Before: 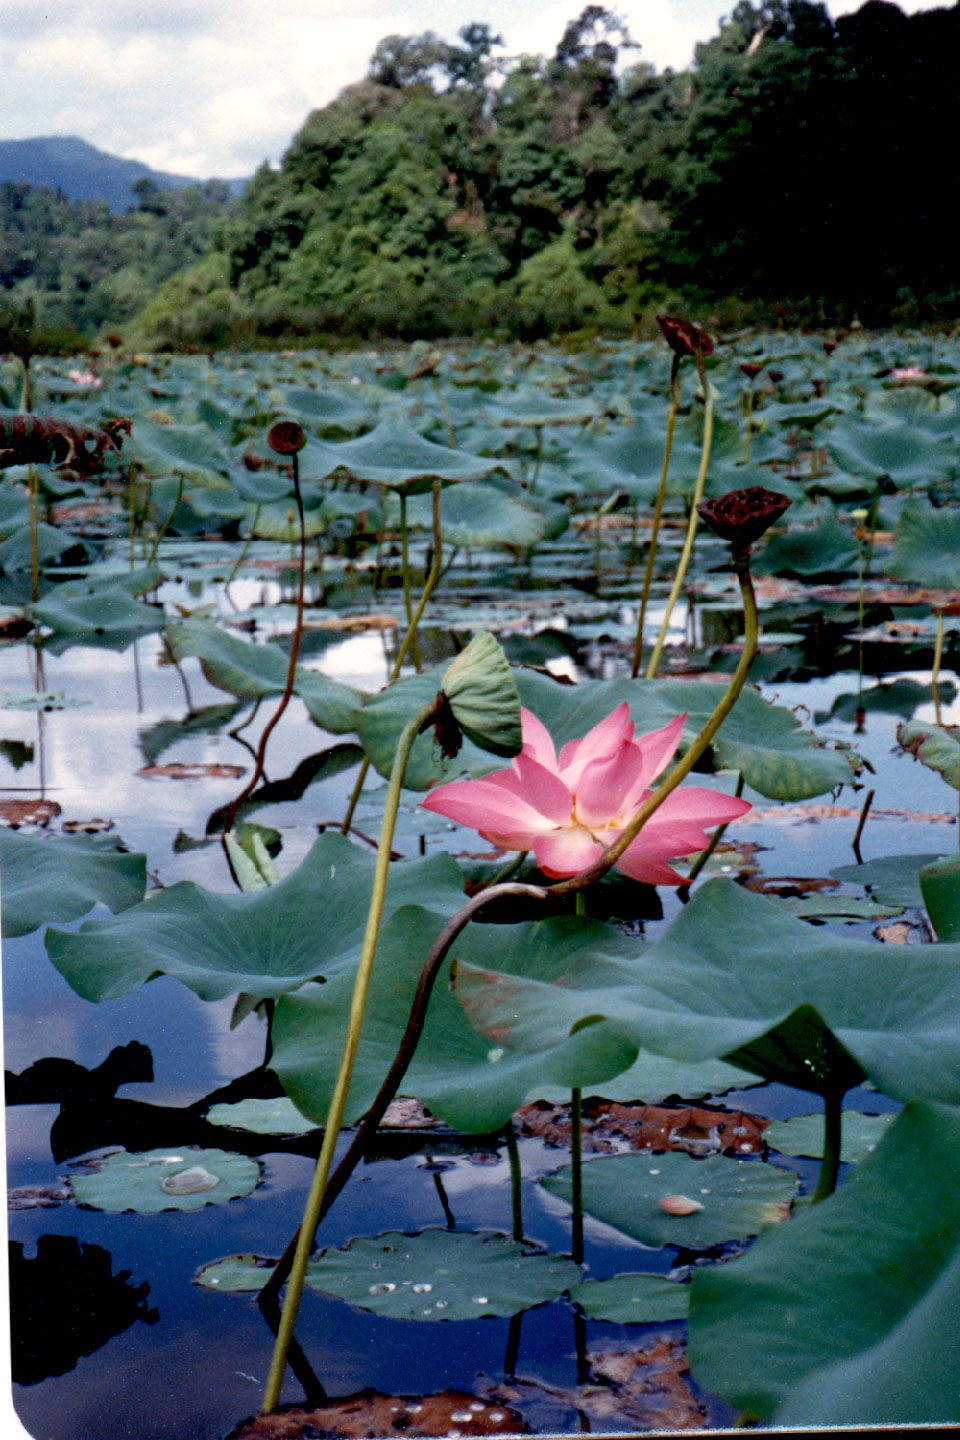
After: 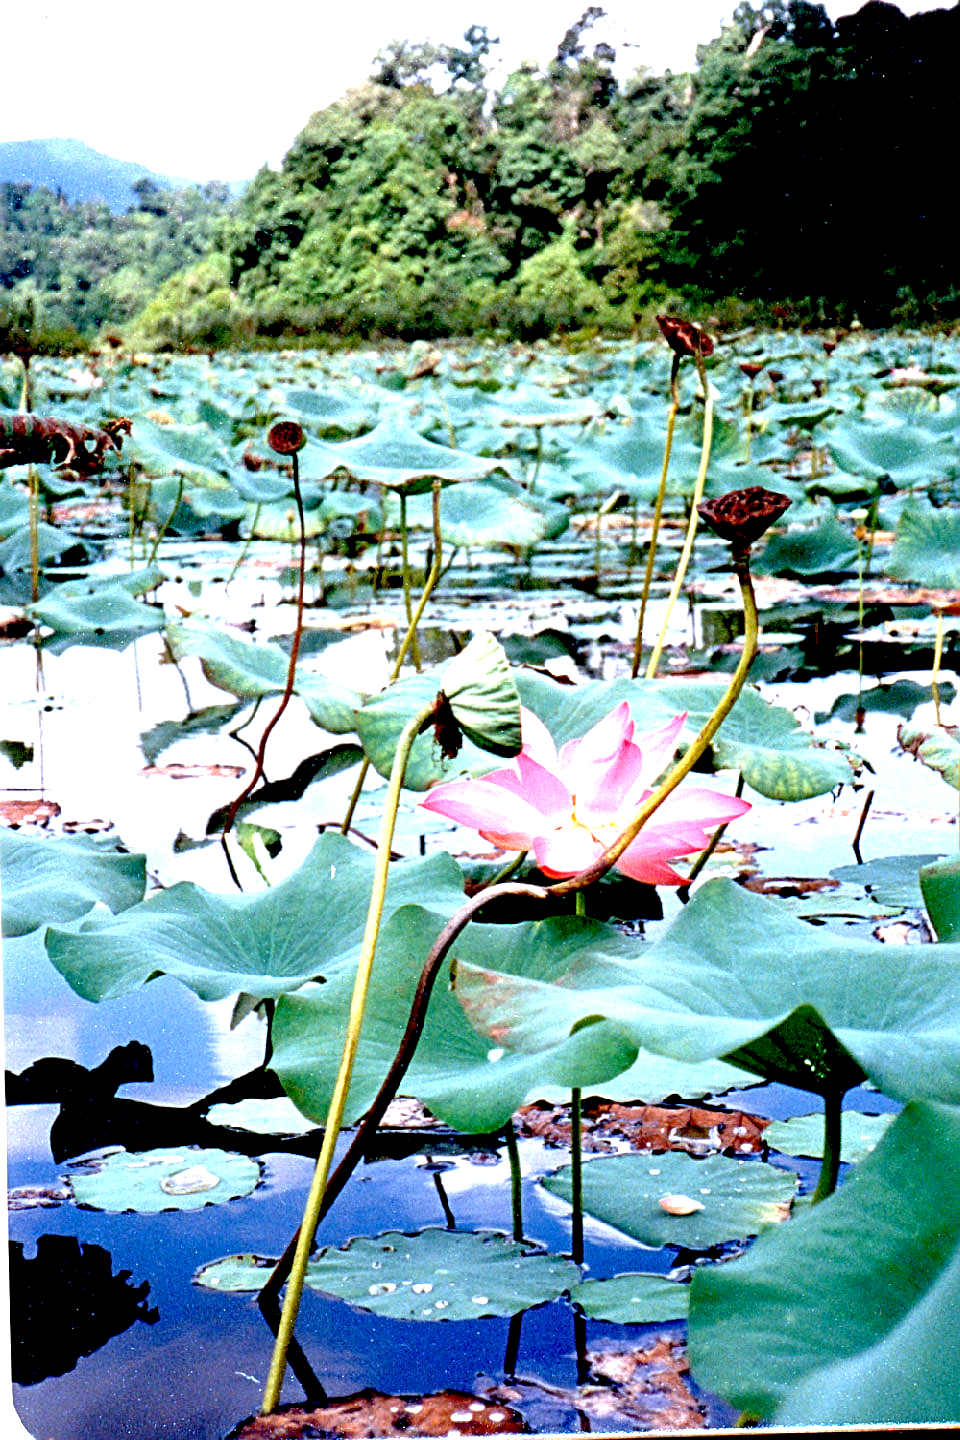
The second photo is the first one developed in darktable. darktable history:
sharpen: radius 2.531, amount 0.628
exposure: black level correction 0.001, exposure 2 EV, compensate highlight preservation false
